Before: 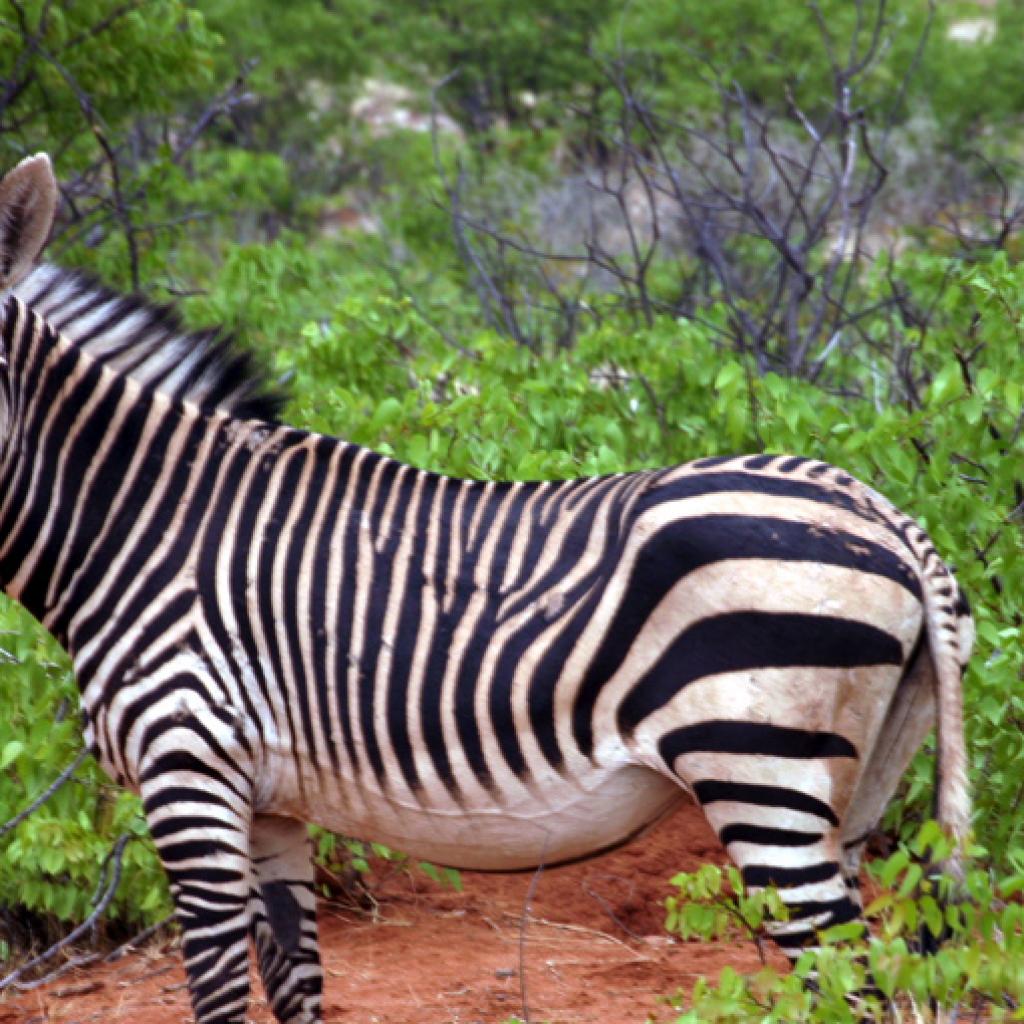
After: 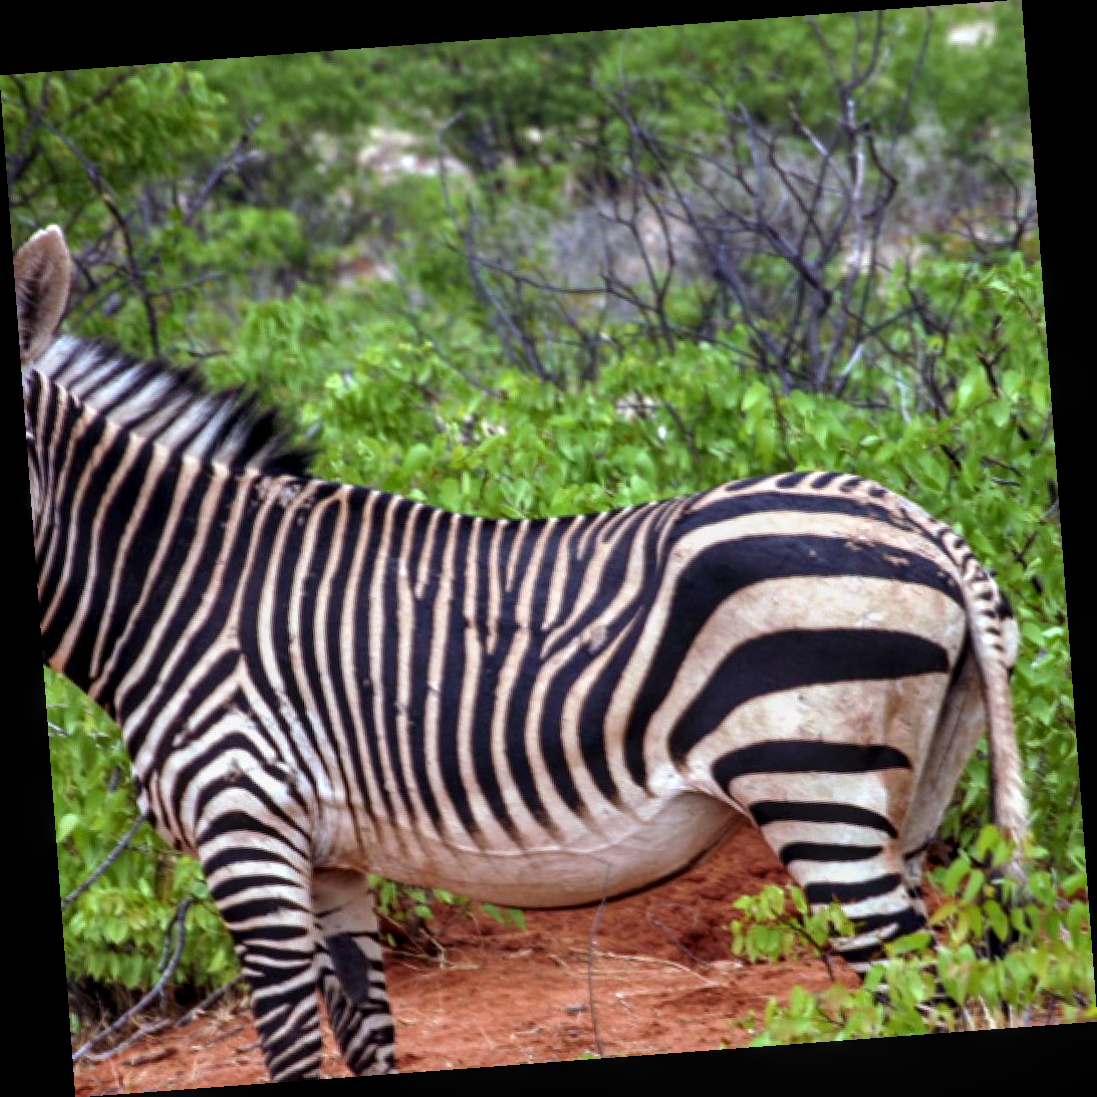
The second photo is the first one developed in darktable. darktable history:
rotate and perspective: rotation -4.25°, automatic cropping off
exposure: compensate highlight preservation false
local contrast: detail 130%
